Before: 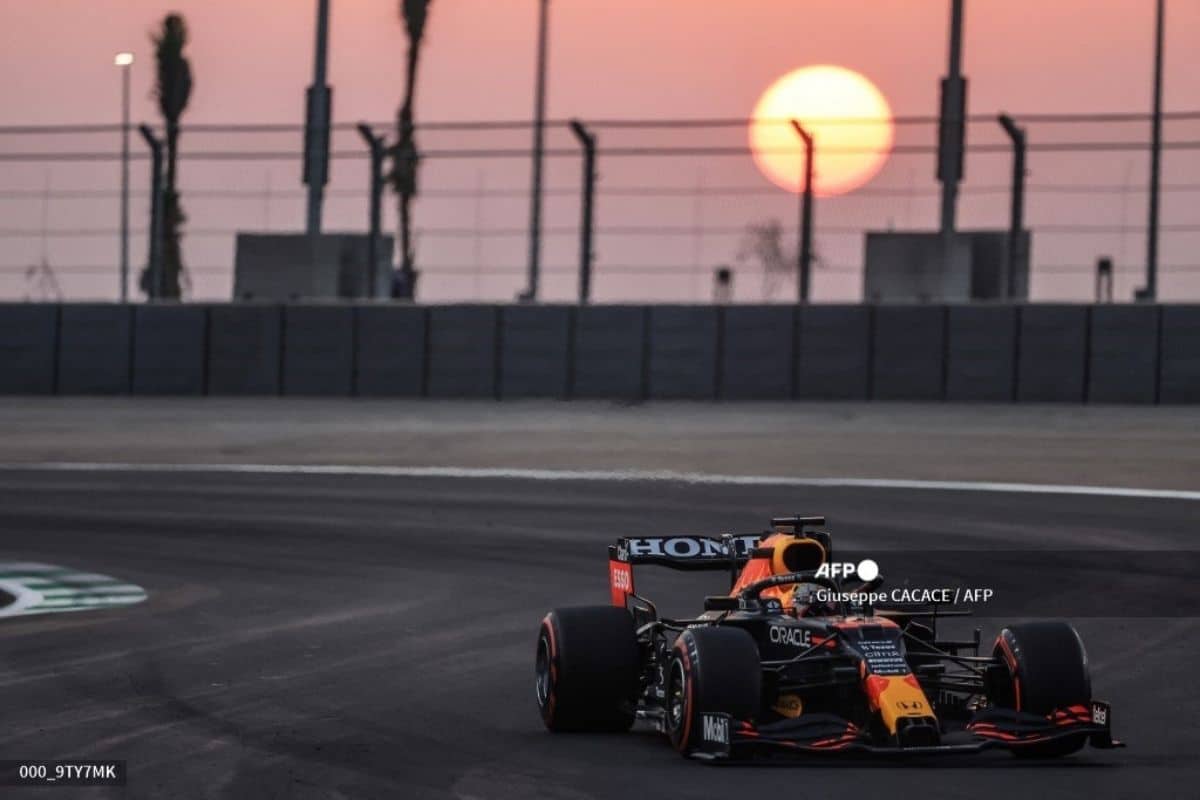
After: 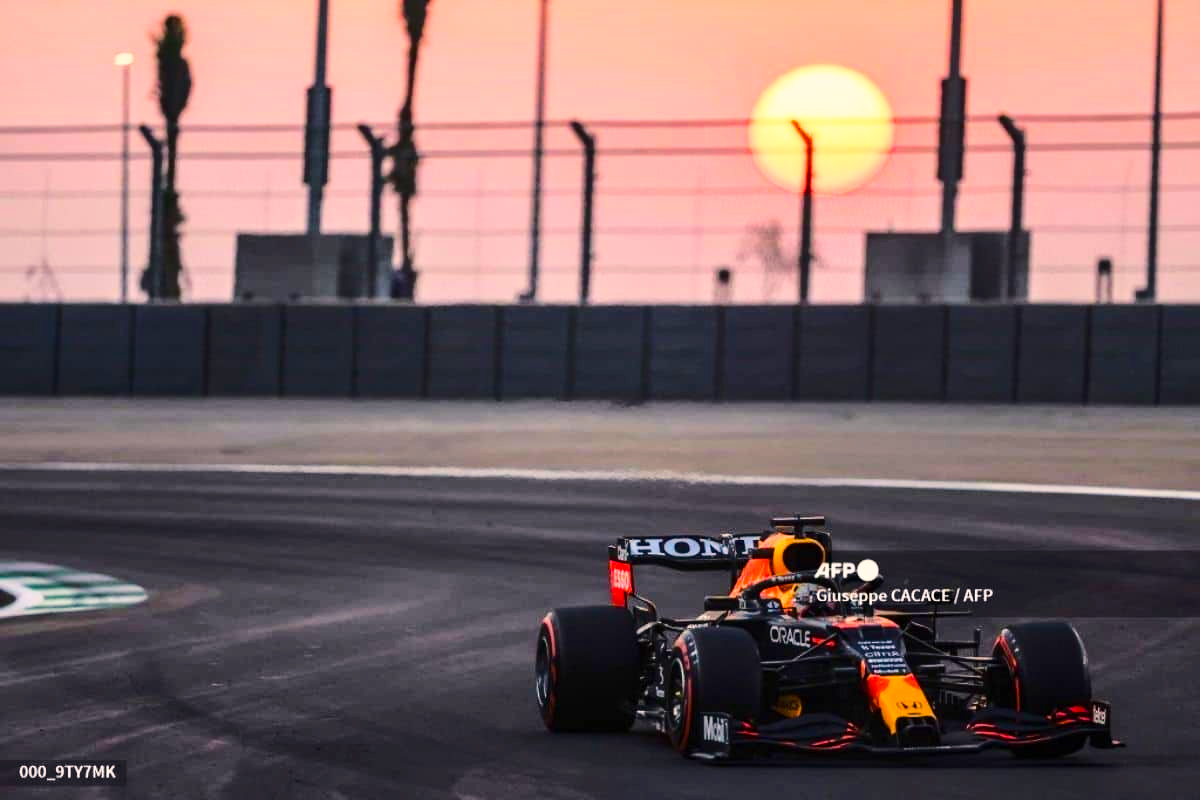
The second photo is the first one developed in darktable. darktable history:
base curve: curves: ch0 [(0, 0) (0.032, 0.037) (0.105, 0.228) (0.435, 0.76) (0.856, 0.983) (1, 1)]
color balance rgb: highlights gain › chroma 3.713%, highlights gain › hue 59.15°, perceptual saturation grading › global saturation 27.705%, perceptual saturation grading › highlights -25.816%, perceptual saturation grading › mid-tones 25.63%, perceptual saturation grading › shadows 49.817%, global vibrance 20%
